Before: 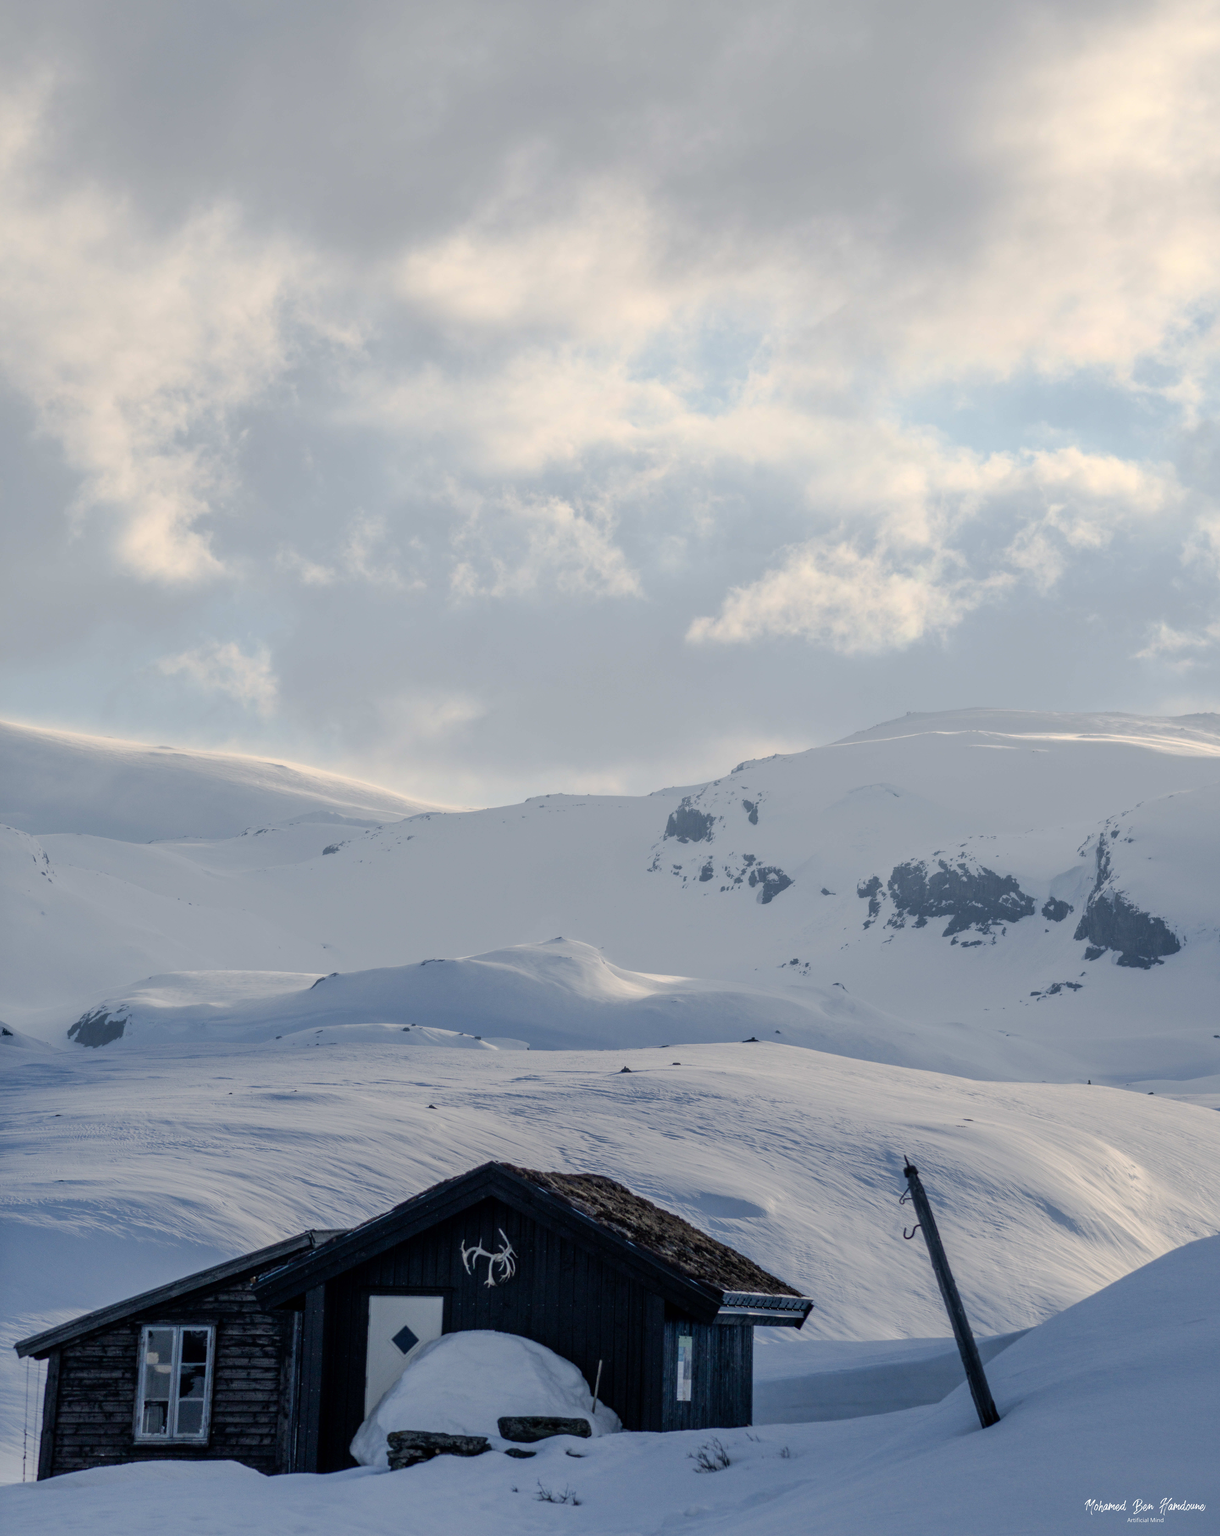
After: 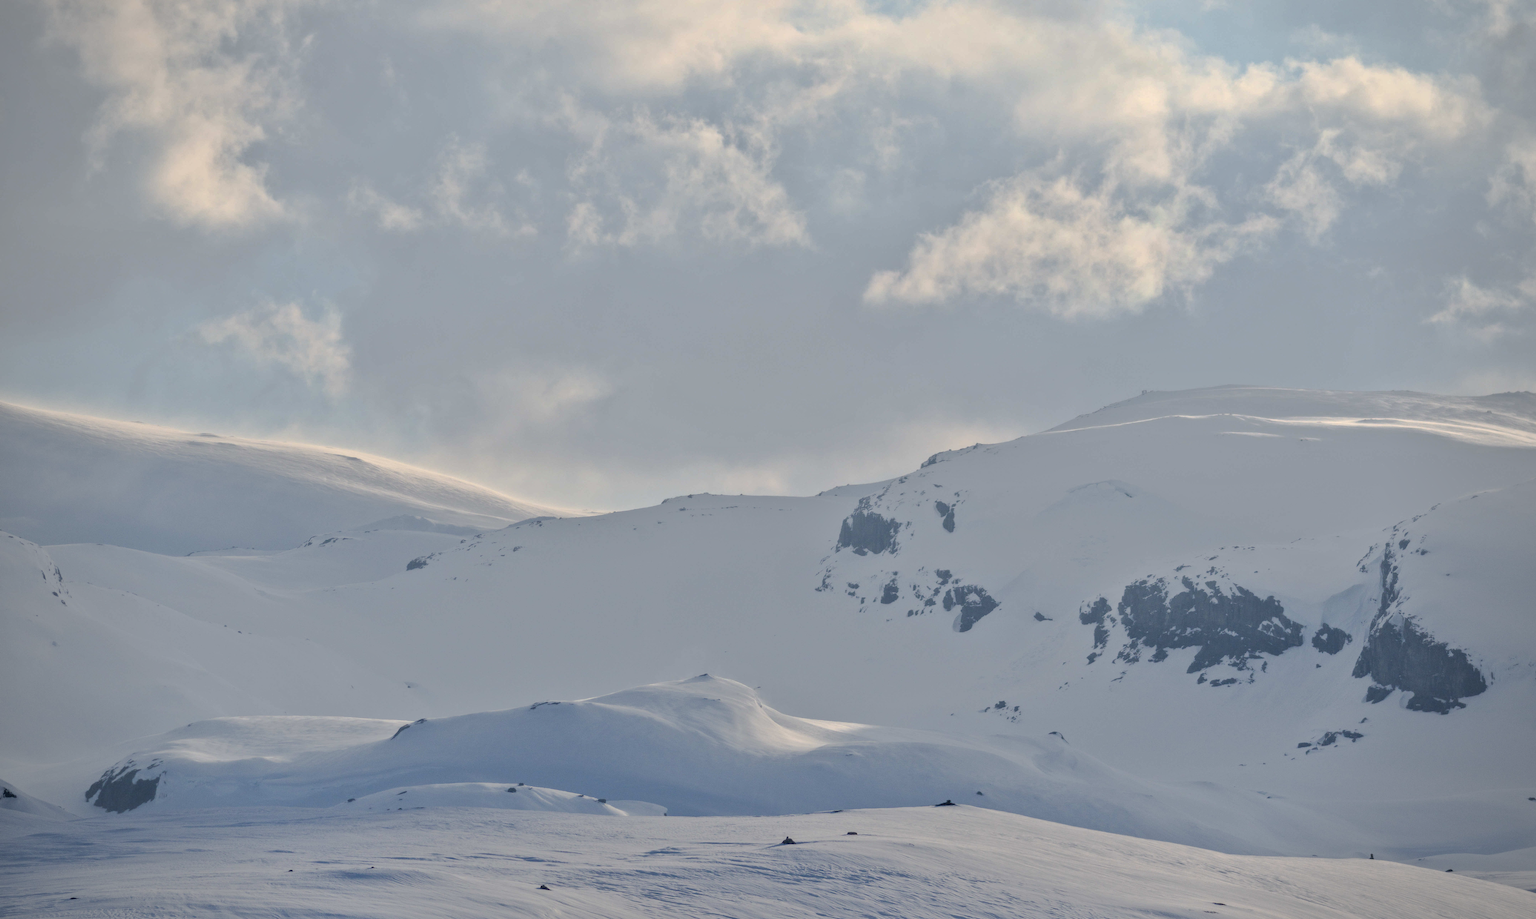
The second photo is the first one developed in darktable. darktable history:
shadows and highlights: soften with gaussian
vignetting: fall-off radius 61.25%, unbound false
crop and rotate: top 26.179%, bottom 26.275%
